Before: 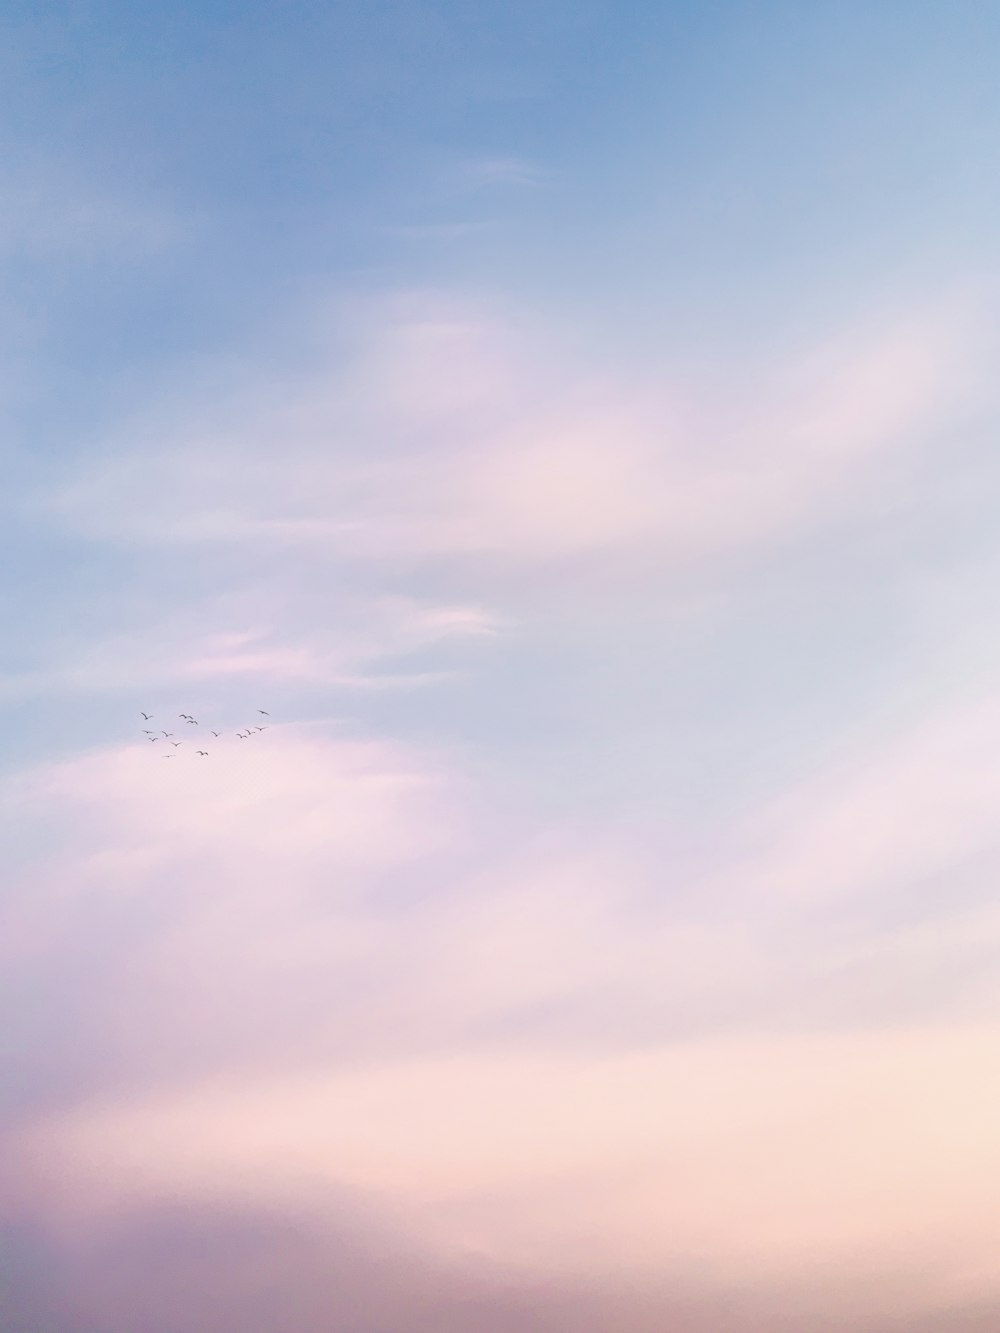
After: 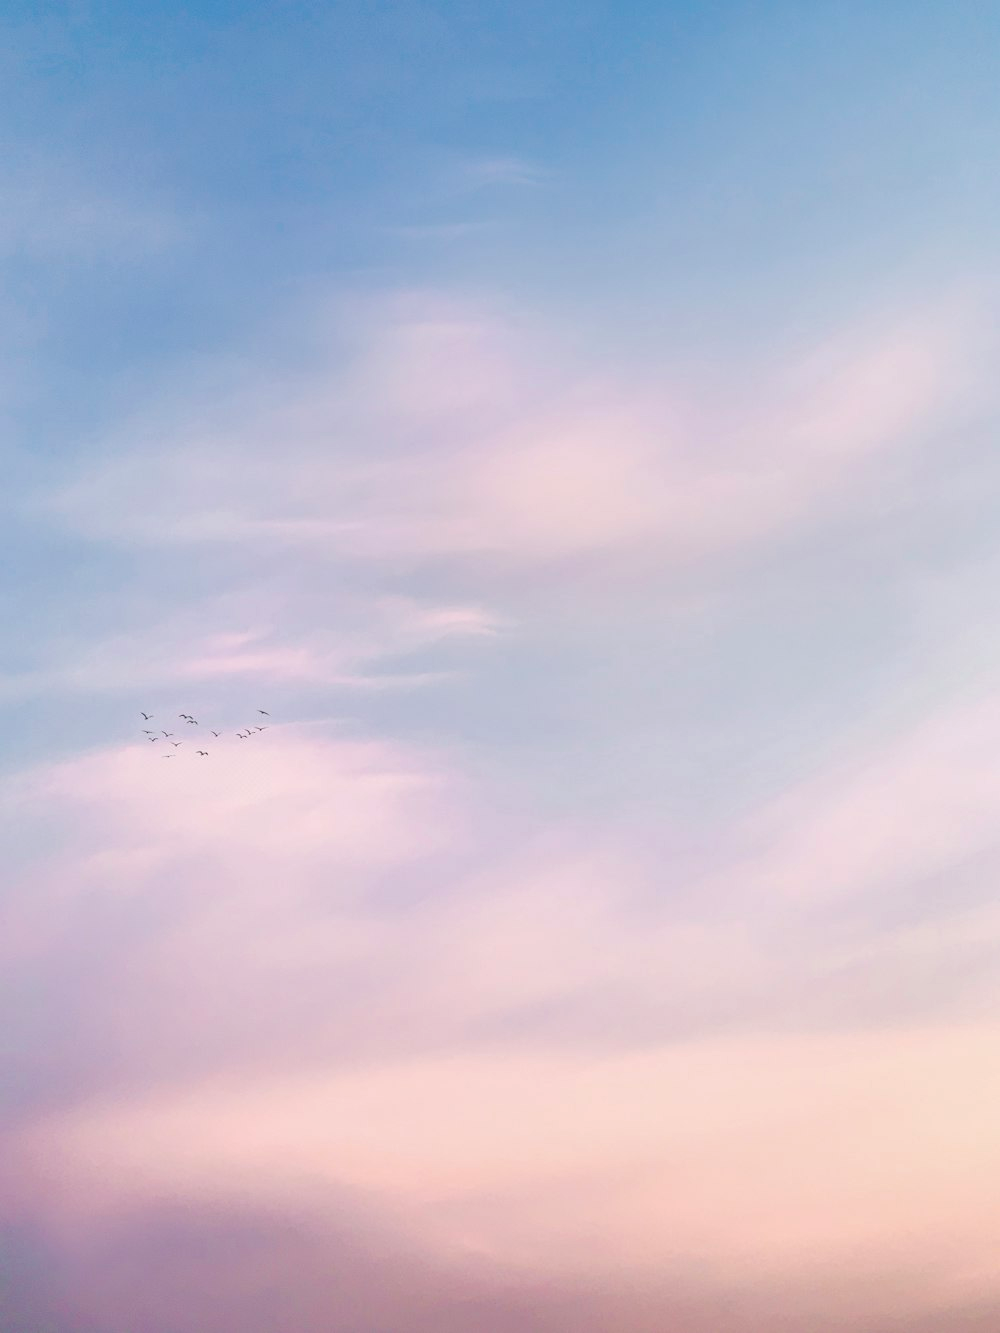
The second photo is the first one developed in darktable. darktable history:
shadows and highlights: shadows 32, highlights -32, soften with gaussian
base curve: curves: ch0 [(0, 0) (0.073, 0.04) (0.157, 0.139) (0.492, 0.492) (0.758, 0.758) (1, 1)], preserve colors none
